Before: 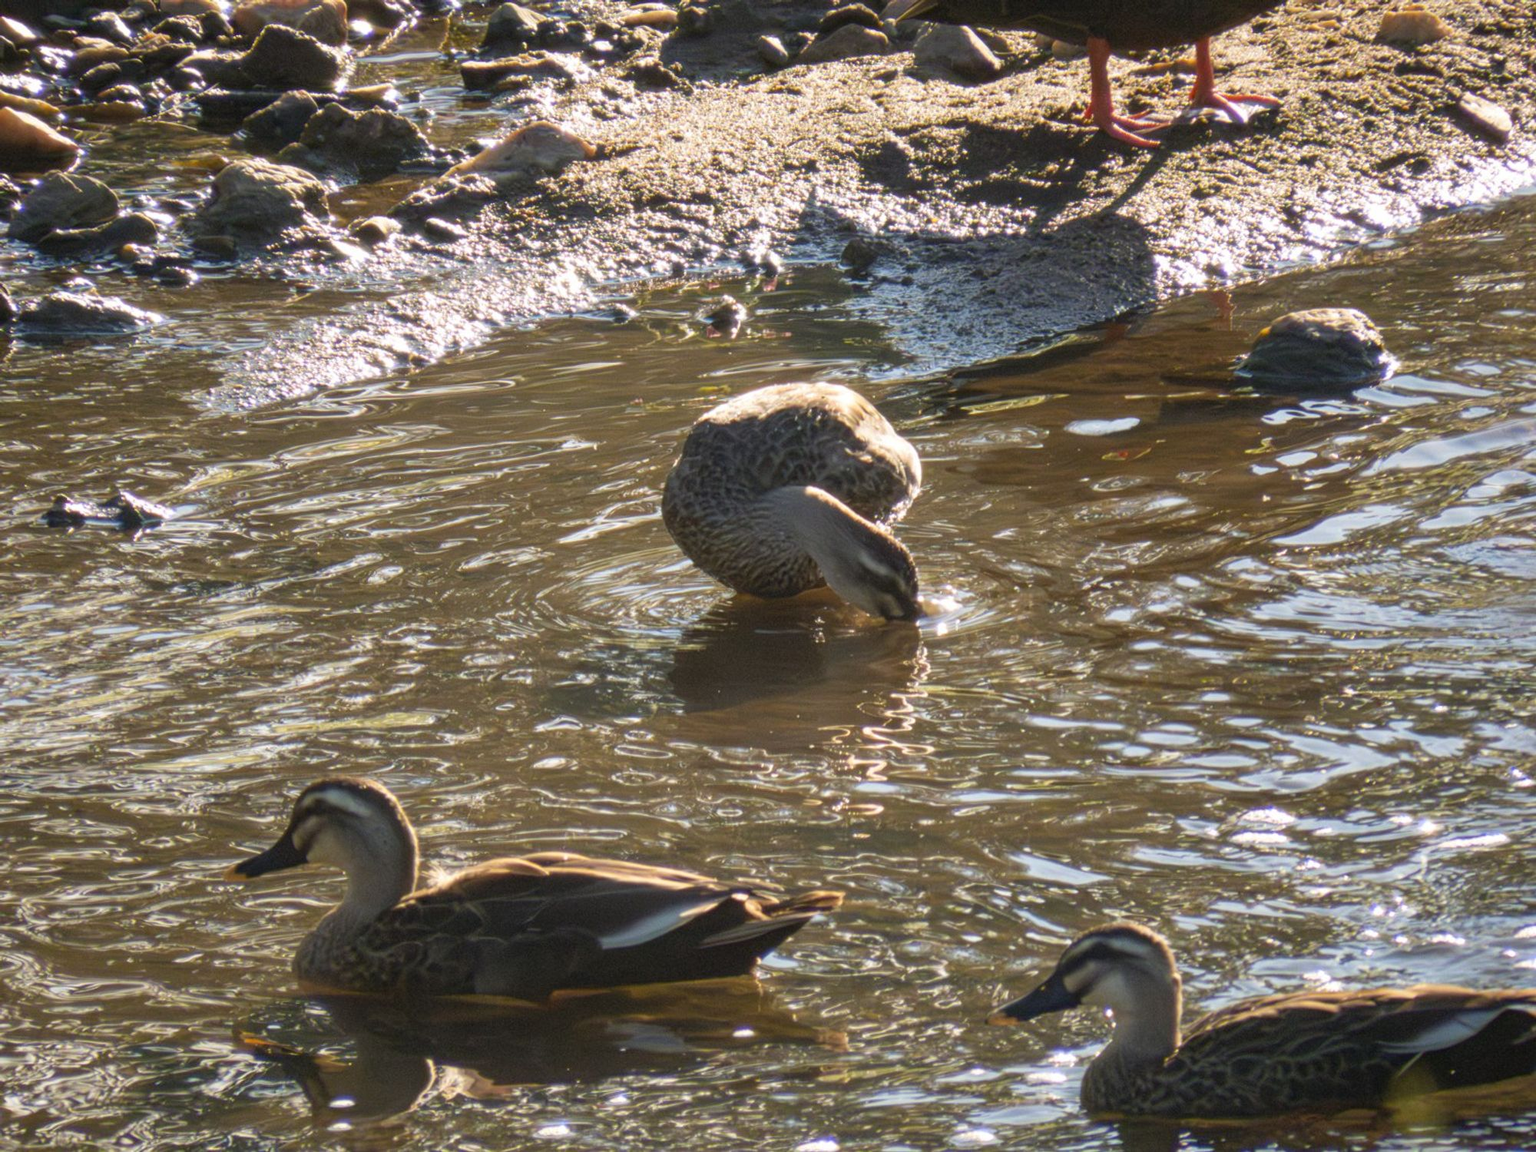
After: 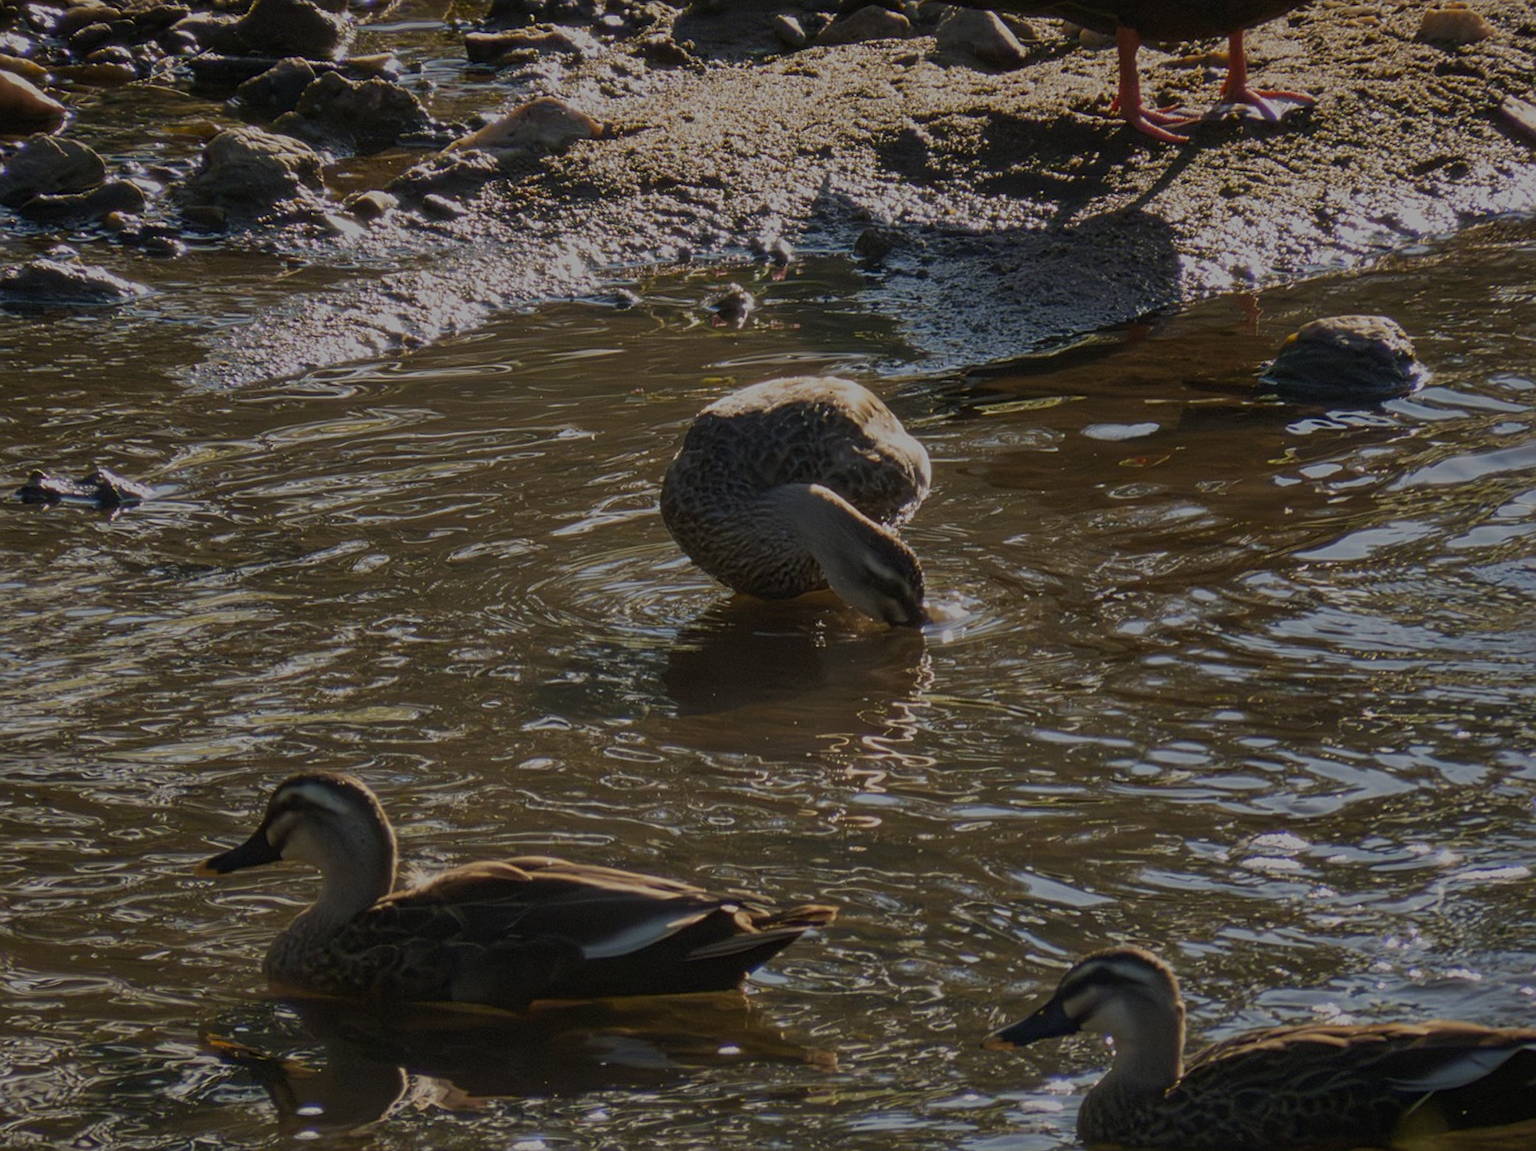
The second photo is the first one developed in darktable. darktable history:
crop and rotate: angle -1.69°
exposure: exposure -1.468 EV, compensate highlight preservation false
sharpen: on, module defaults
